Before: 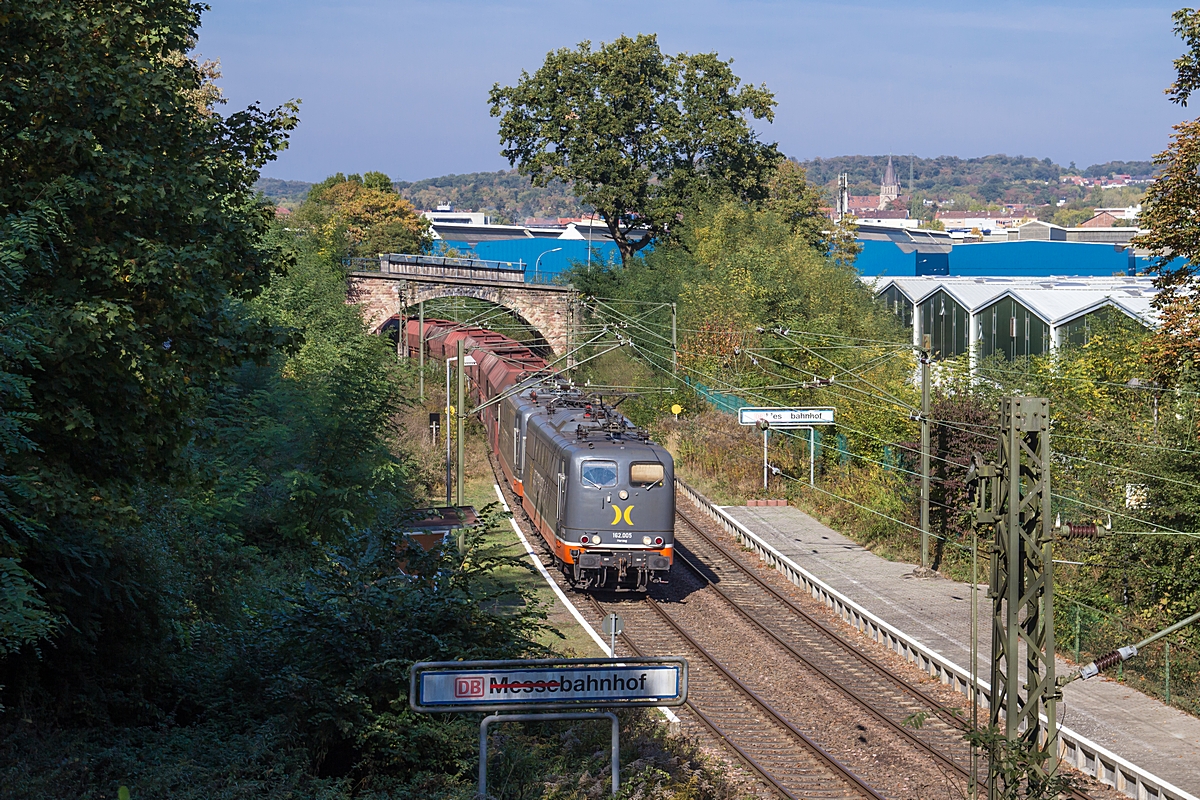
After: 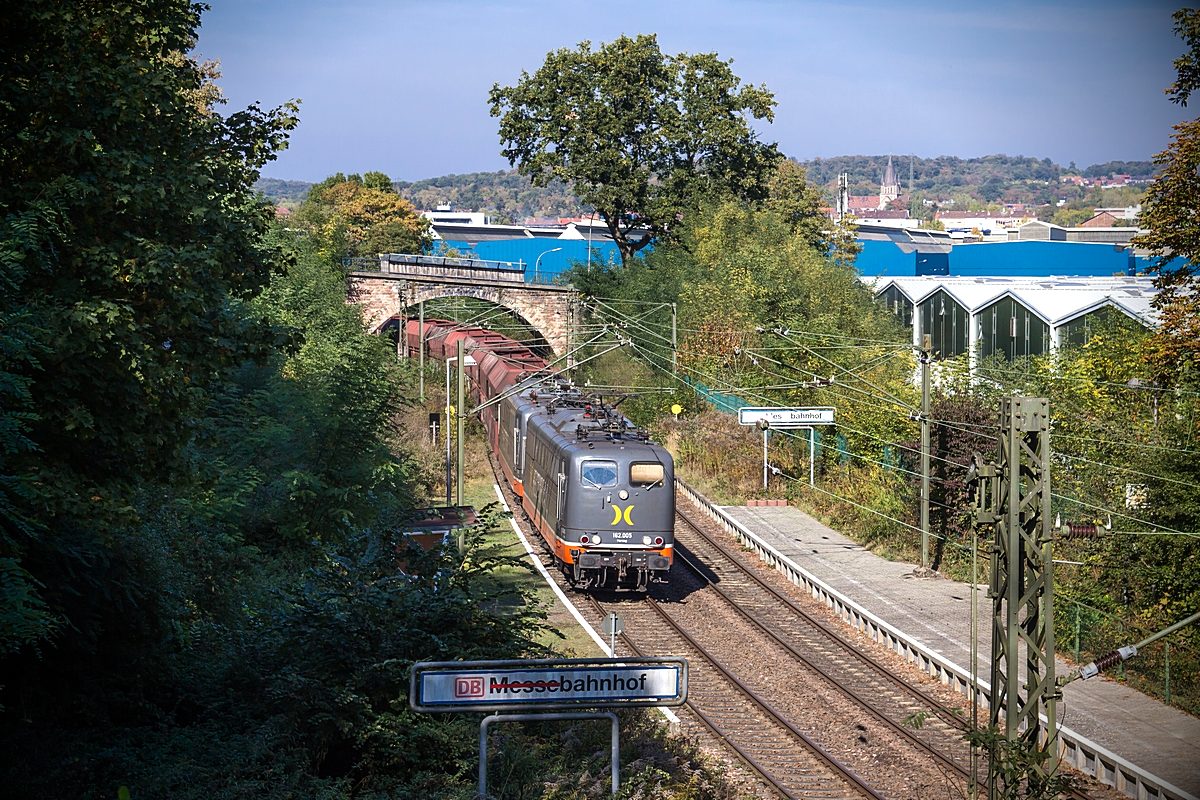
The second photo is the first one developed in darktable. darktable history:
vignetting: fall-off start 75.3%, brightness -0.99, saturation 0.492, width/height ratio 1.085
tone equalizer: -8 EV -0.409 EV, -7 EV -0.393 EV, -6 EV -0.314 EV, -5 EV -0.225 EV, -3 EV 0.247 EV, -2 EV 0.333 EV, -1 EV 0.412 EV, +0 EV 0.39 EV, edges refinement/feathering 500, mask exposure compensation -1.57 EV, preserve details no
